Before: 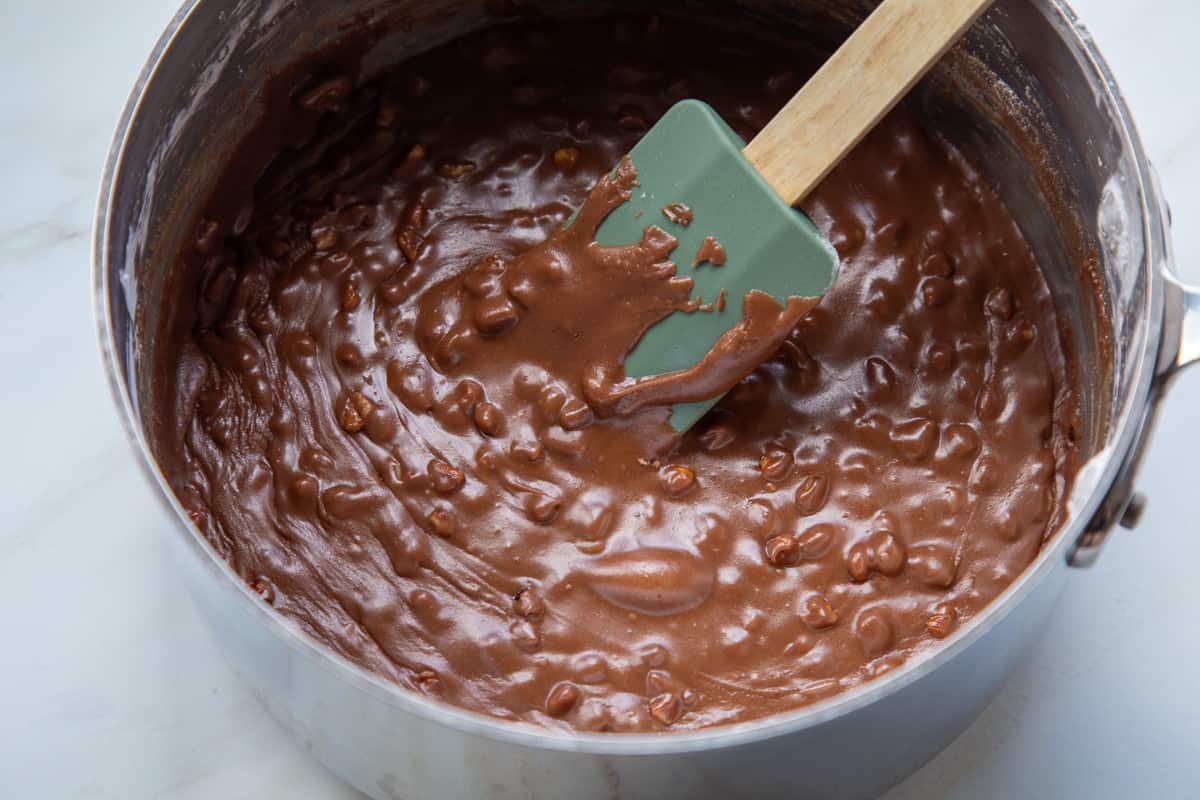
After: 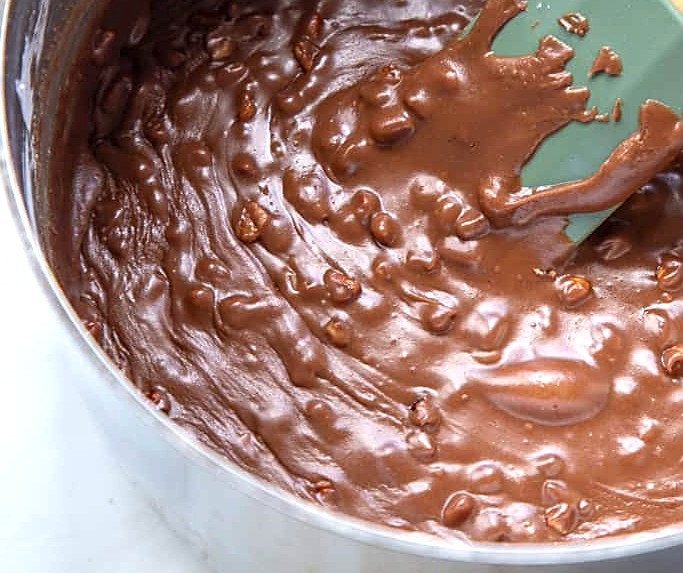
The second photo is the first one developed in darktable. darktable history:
exposure: black level correction 0, exposure 0.69 EV, compensate exposure bias true, compensate highlight preservation false
crop: left 8.682%, top 23.794%, right 34.339%, bottom 4.473%
sharpen: on, module defaults
